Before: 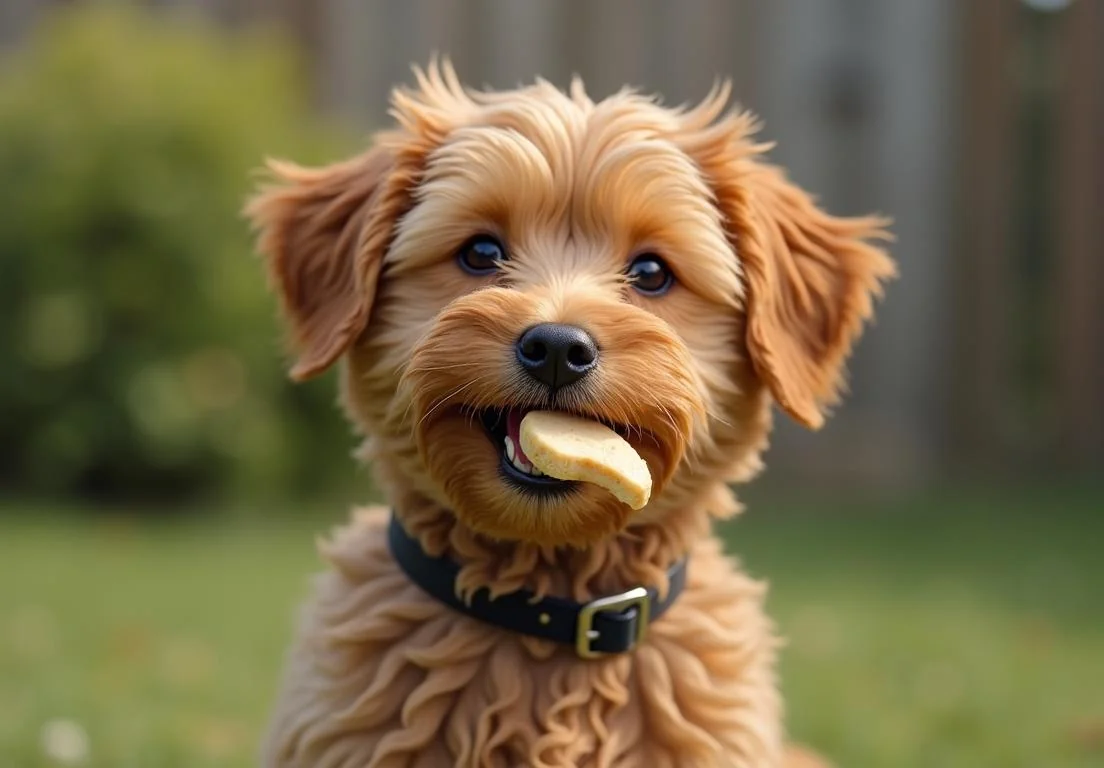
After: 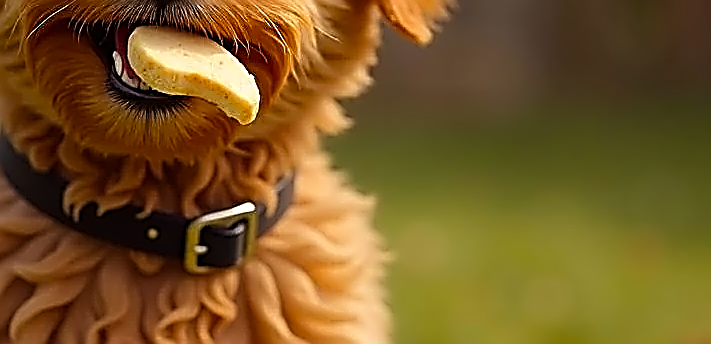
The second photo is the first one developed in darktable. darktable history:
sharpen: amount 2
crop and rotate: left 35.509%, top 50.238%, bottom 4.934%
rgb levels: mode RGB, independent channels, levels [[0, 0.5, 1], [0, 0.521, 1], [0, 0.536, 1]]
contrast equalizer: y [[0.5 ×4, 0.524, 0.59], [0.5 ×6], [0.5 ×6], [0, 0, 0, 0.01, 0.045, 0.012], [0, 0, 0, 0.044, 0.195, 0.131]]
color calibration: output colorfulness [0, 0.315, 0, 0], x 0.341, y 0.355, temperature 5166 K
